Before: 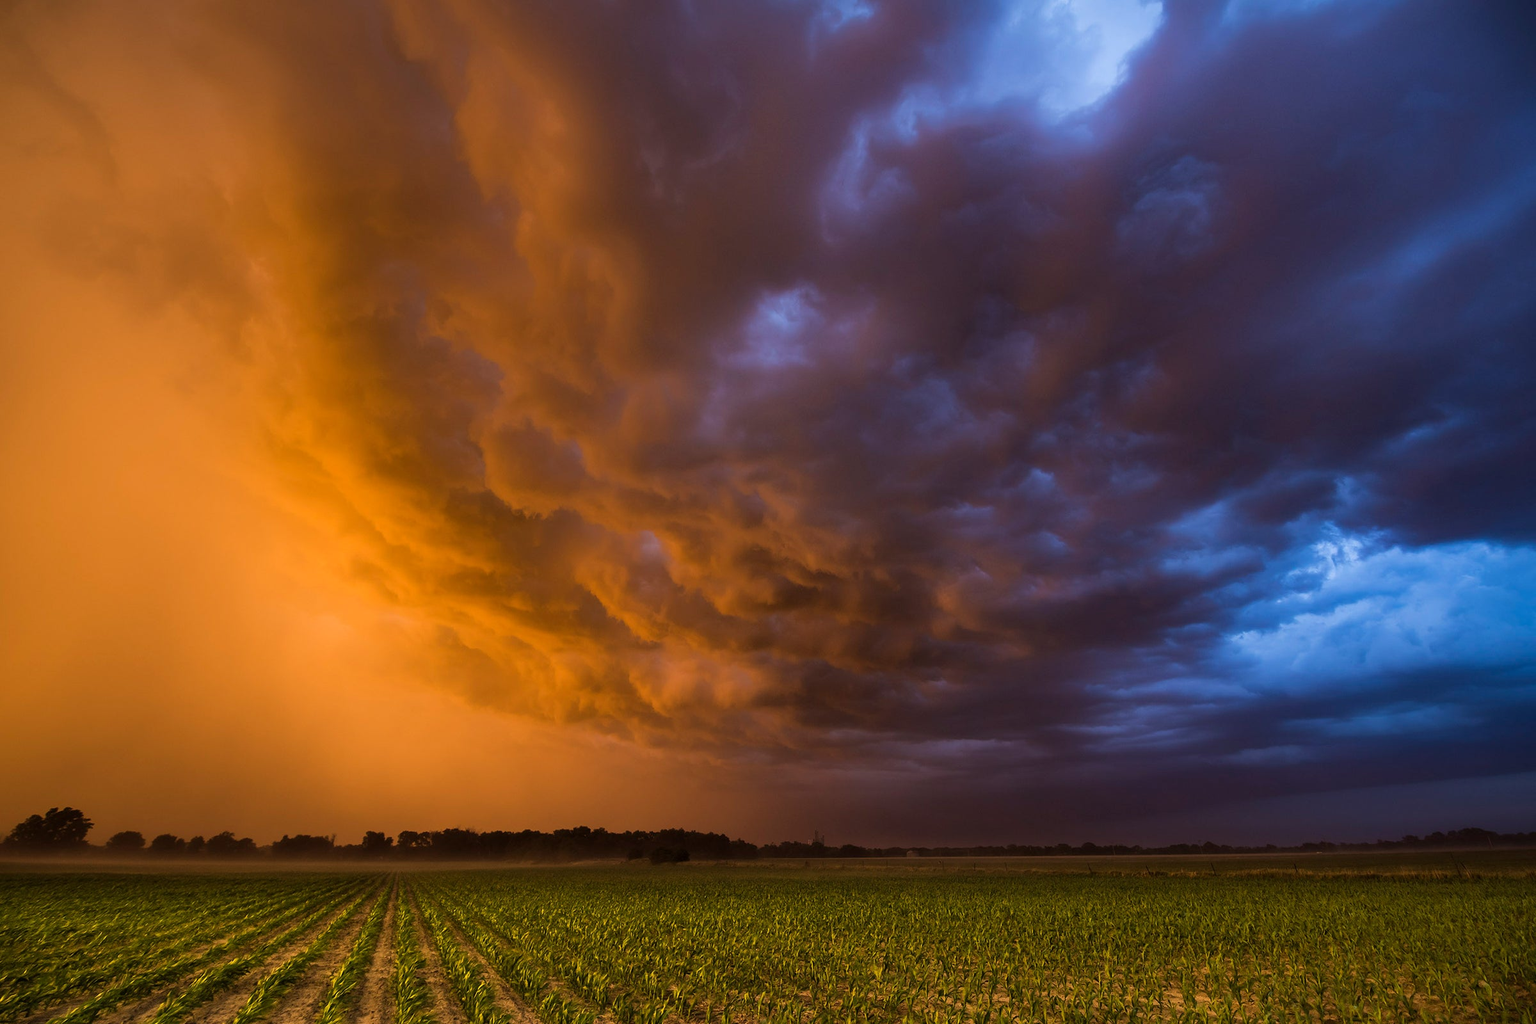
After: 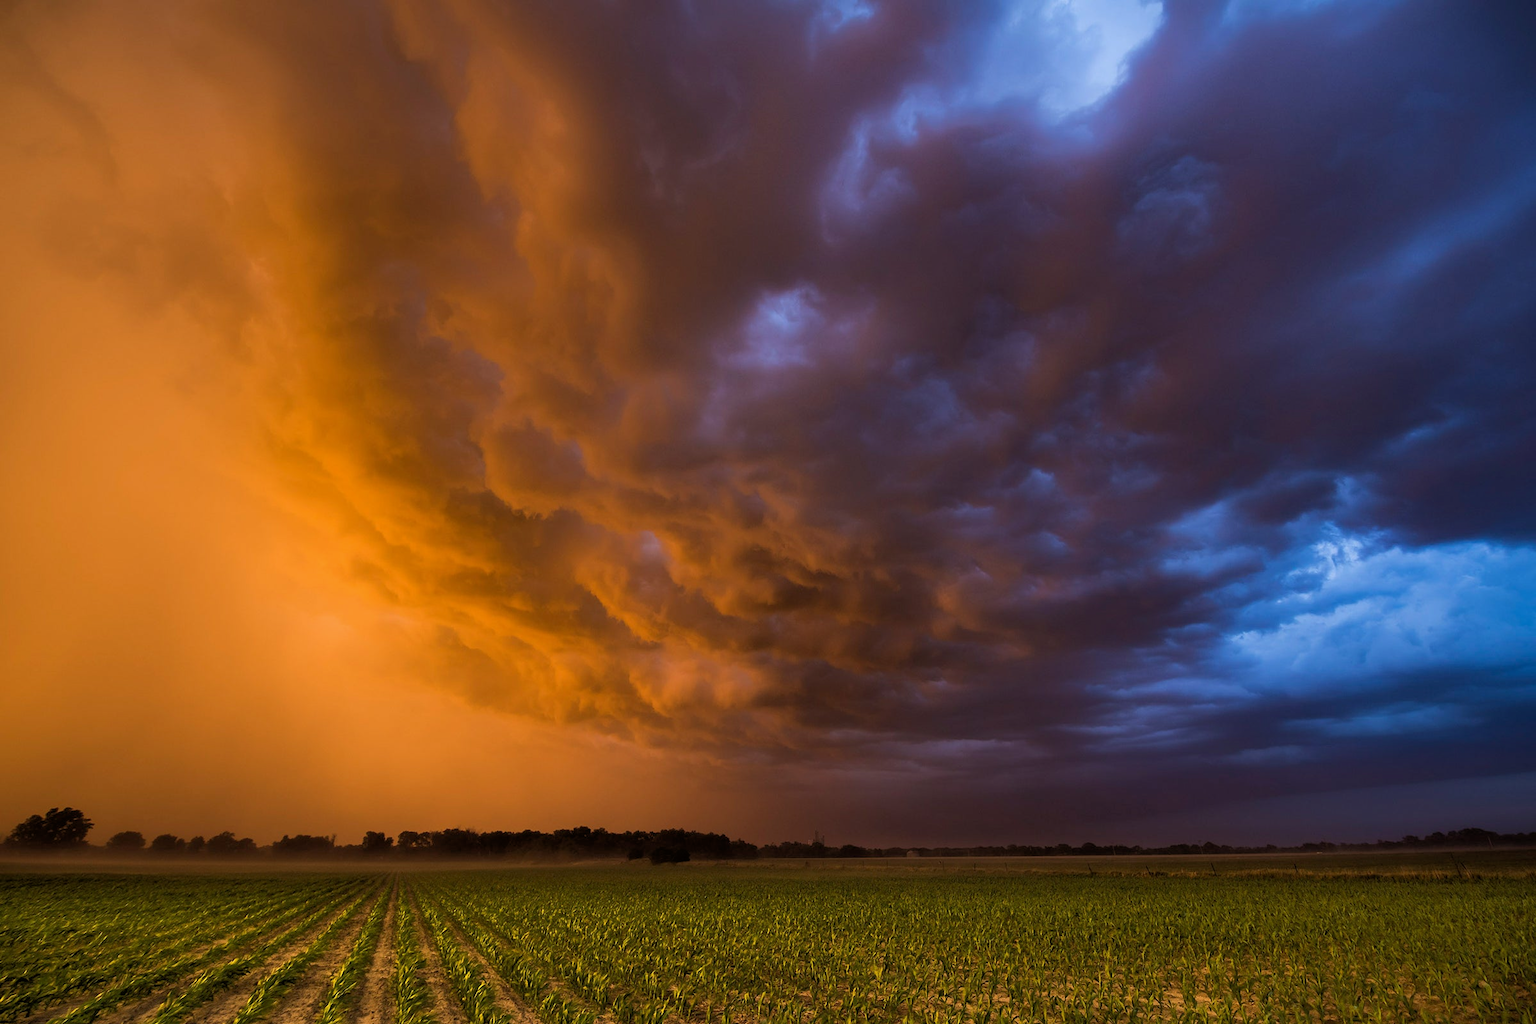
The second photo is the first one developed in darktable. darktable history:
tone equalizer: -8 EV -1.82 EV, -7 EV -1.19 EV, -6 EV -1.62 EV
